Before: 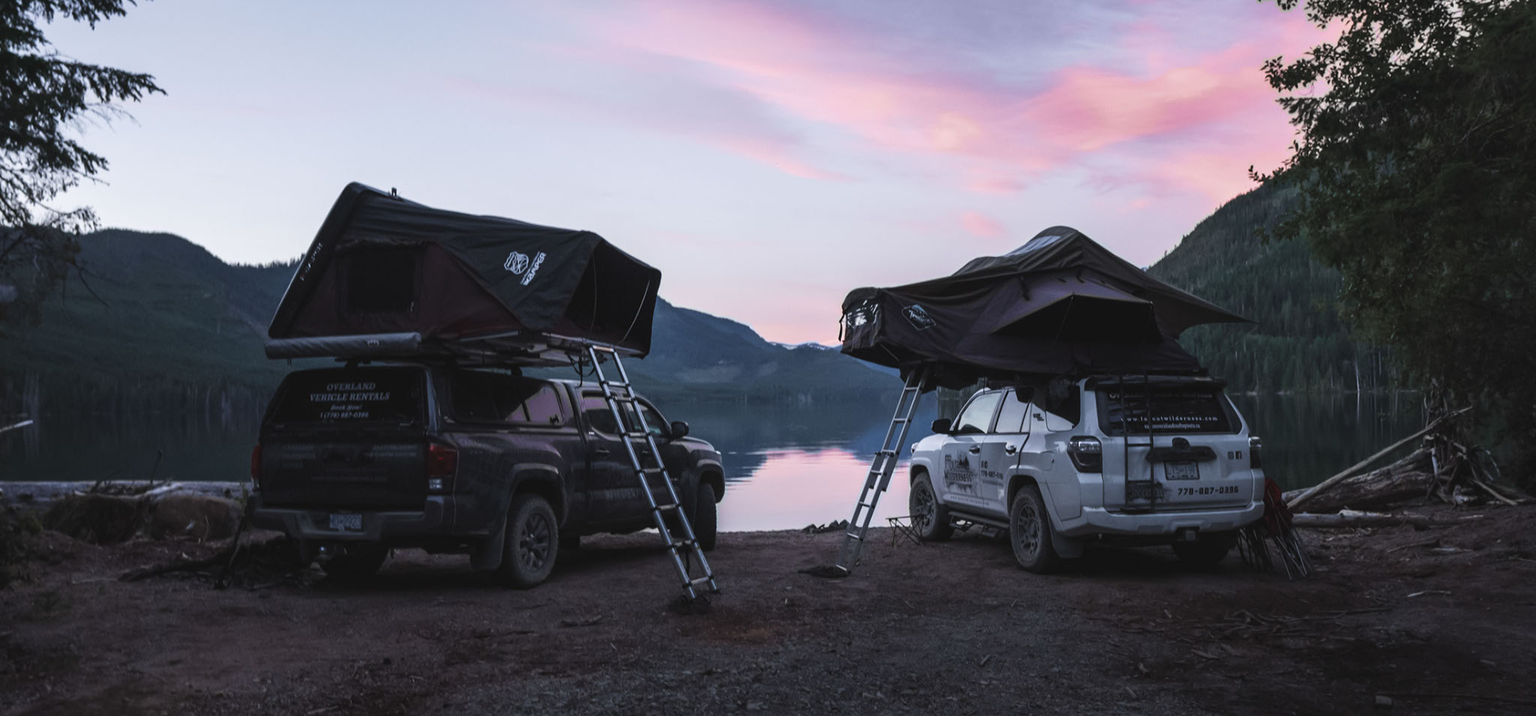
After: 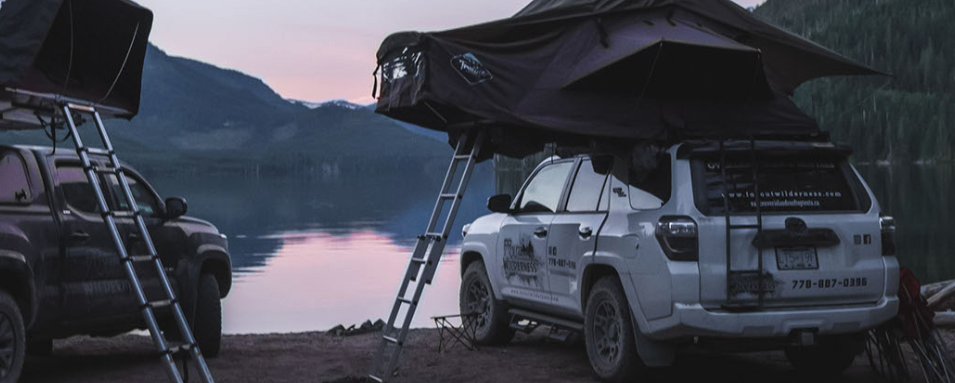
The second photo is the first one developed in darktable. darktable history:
crop: left 35.03%, top 36.625%, right 14.663%, bottom 20.057%
tone curve: curves: ch0 [(0, 0) (0.077, 0.082) (0.765, 0.73) (1, 1)]
white balance: red 1, blue 1
